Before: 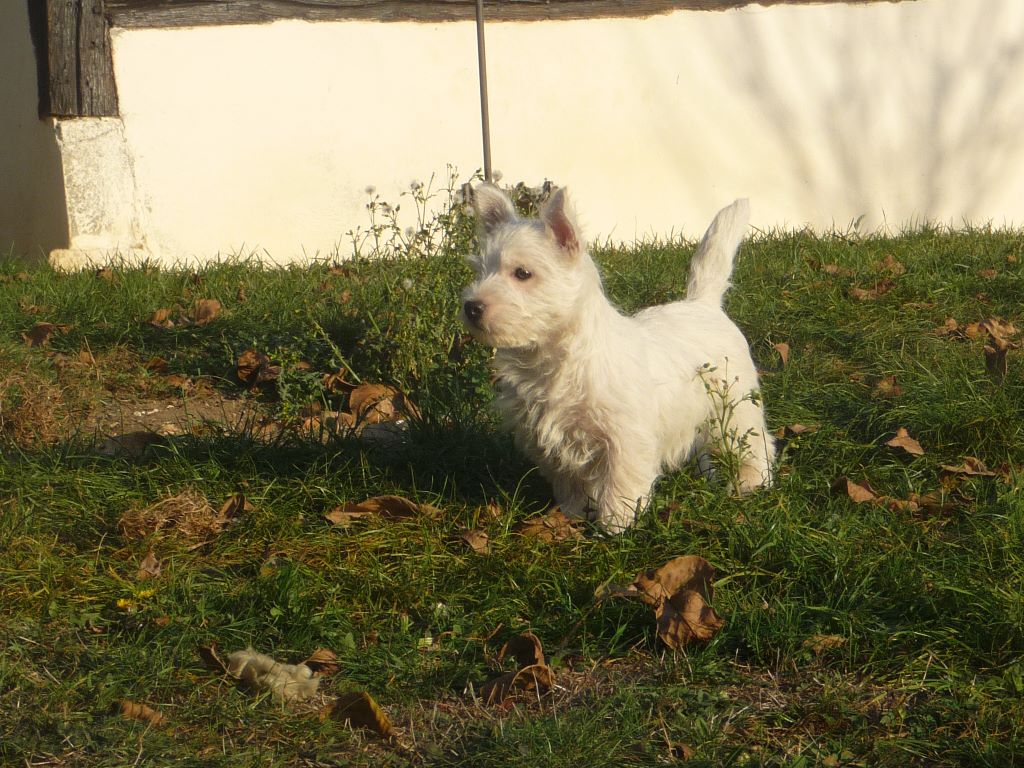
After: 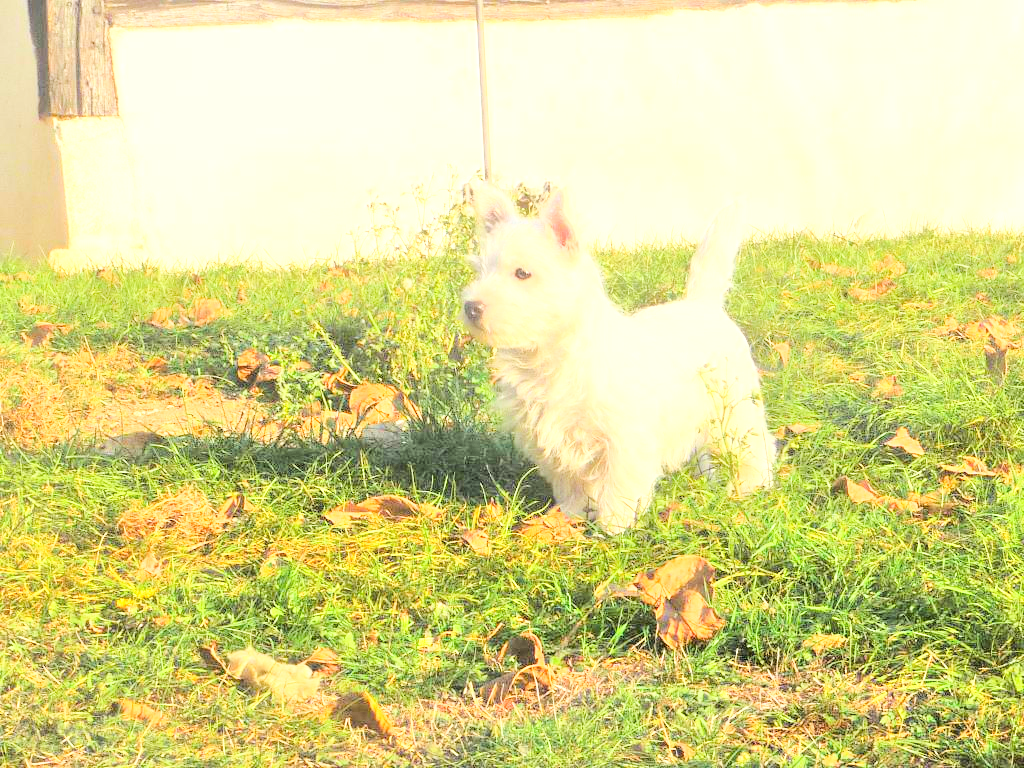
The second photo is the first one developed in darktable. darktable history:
base curve: curves: ch0 [(0, 0) (0.018, 0.026) (0.143, 0.37) (0.33, 0.731) (0.458, 0.853) (0.735, 0.965) (0.905, 0.986) (1, 1)]
tone equalizer: -7 EV 0.15 EV, -6 EV 0.6 EV, -5 EV 1.15 EV, -4 EV 1.33 EV, -3 EV 1.15 EV, -2 EV 0.6 EV, -1 EV 0.15 EV, mask exposure compensation -0.5 EV
exposure: black level correction 0, exposure 1.45 EV, compensate exposure bias true, compensate highlight preservation false
